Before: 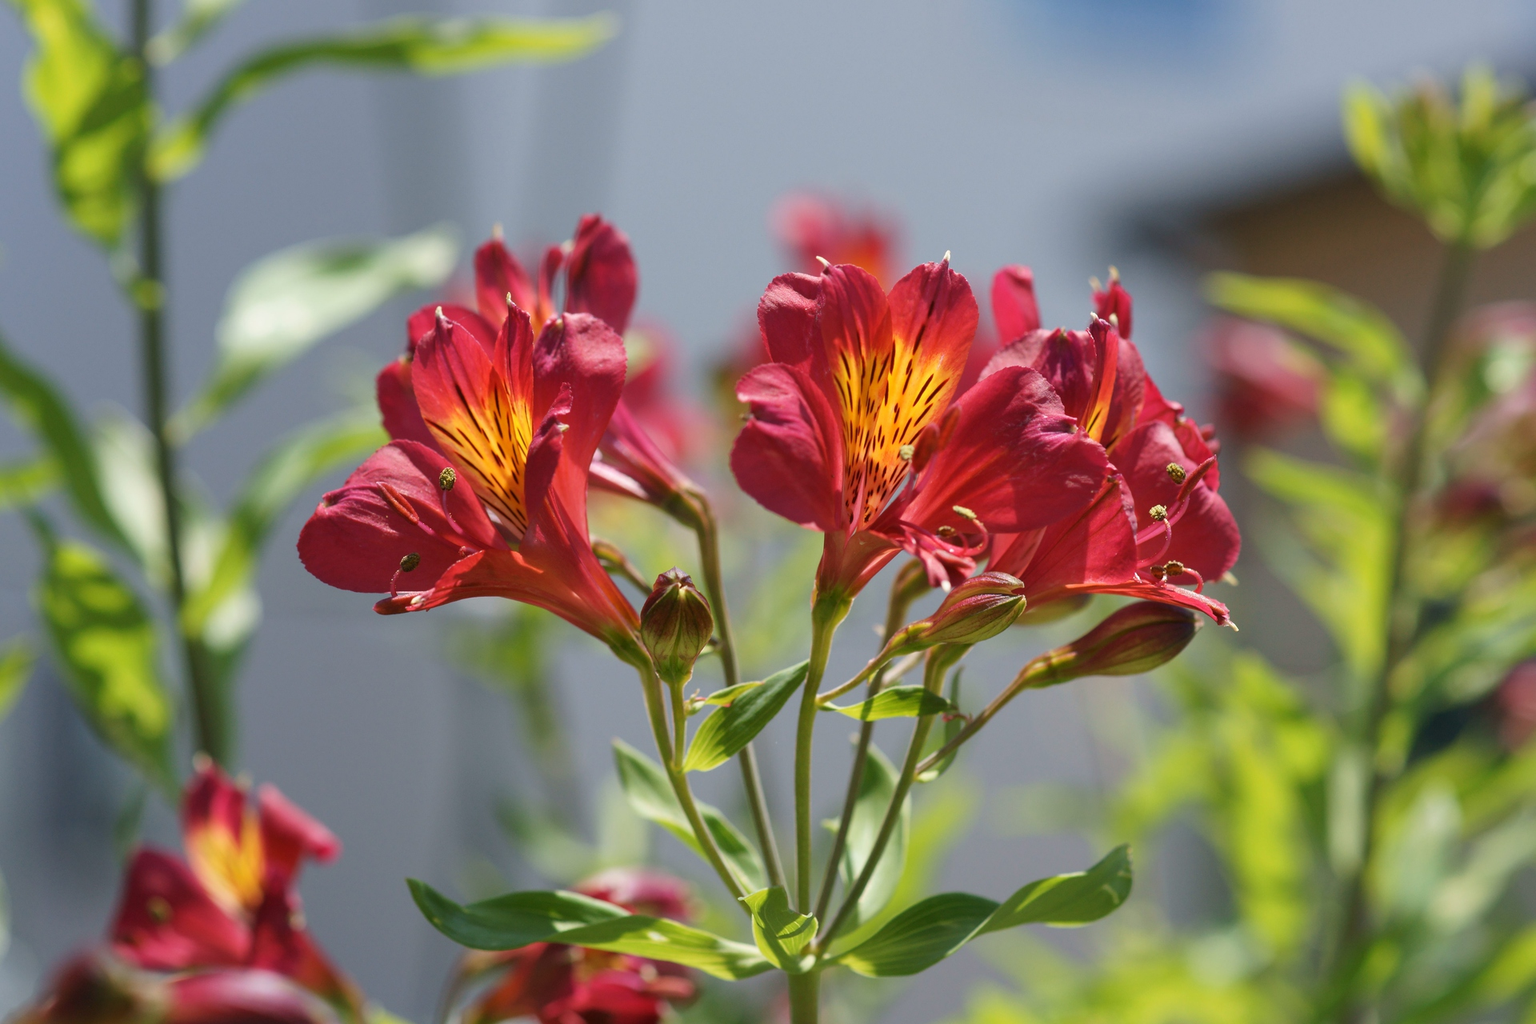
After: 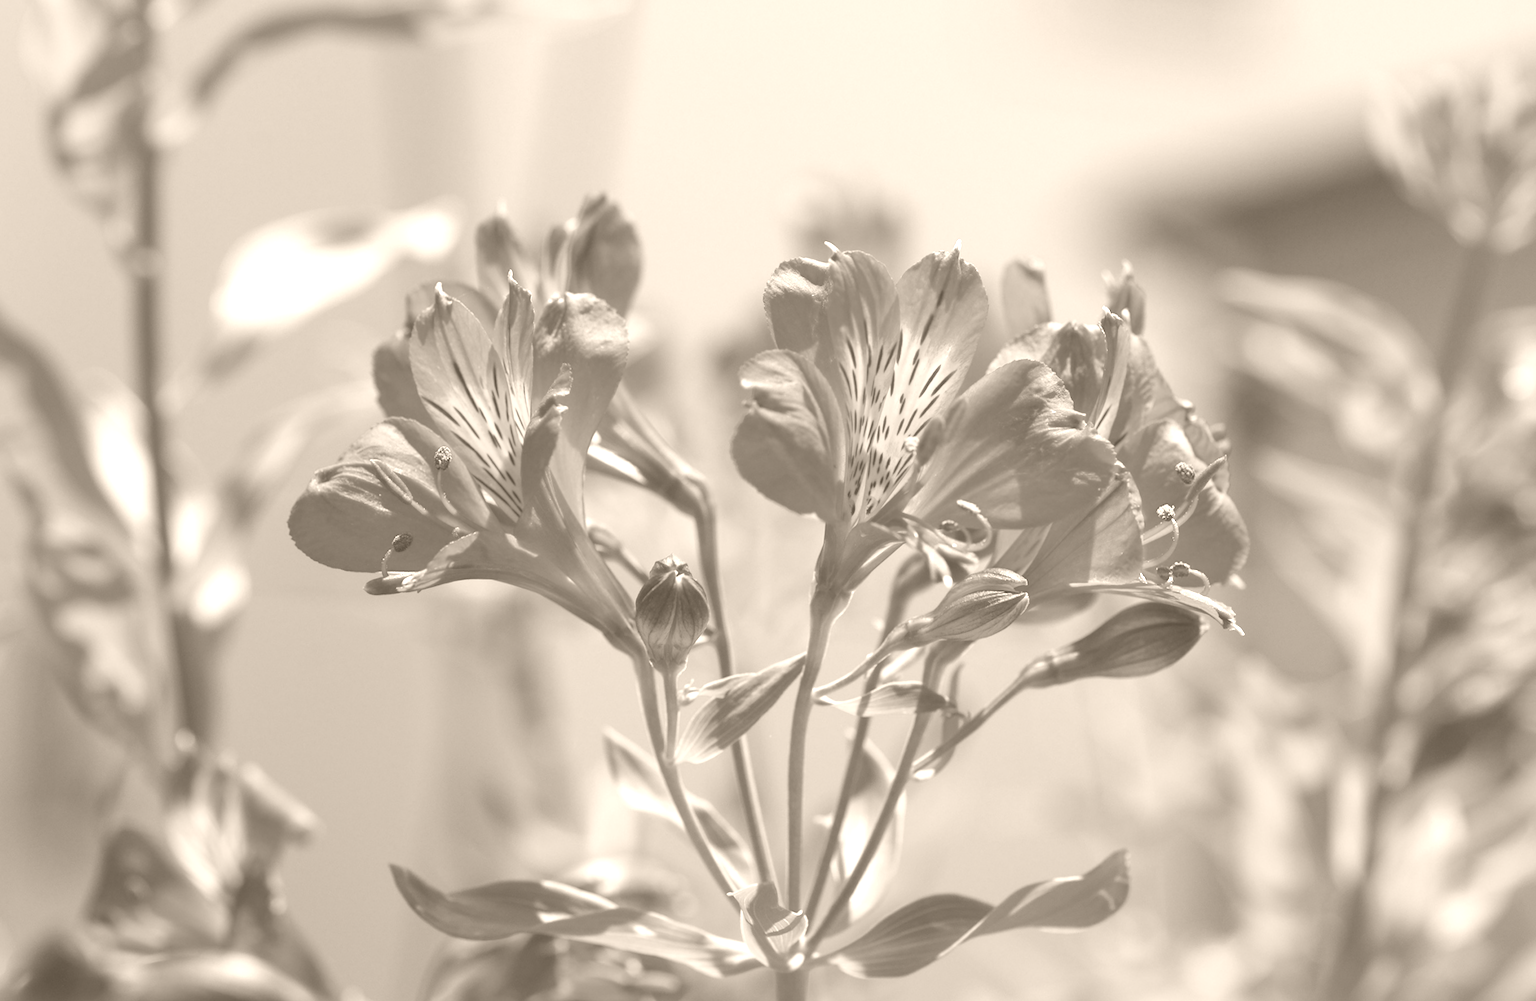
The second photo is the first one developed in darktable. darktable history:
tone equalizer: on, module defaults
color calibration: output gray [0.21, 0.42, 0.37, 0], gray › normalize channels true, illuminant same as pipeline (D50), adaptation XYZ, x 0.346, y 0.359, gamut compression 0
rotate and perspective: rotation 1.57°, crop left 0.018, crop right 0.982, crop top 0.039, crop bottom 0.961
color correction: highlights a* -5.3, highlights b* 9.8, shadows a* 9.8, shadows b* 24.26
colorize: hue 34.49°, saturation 35.33%, source mix 100%, version 1
